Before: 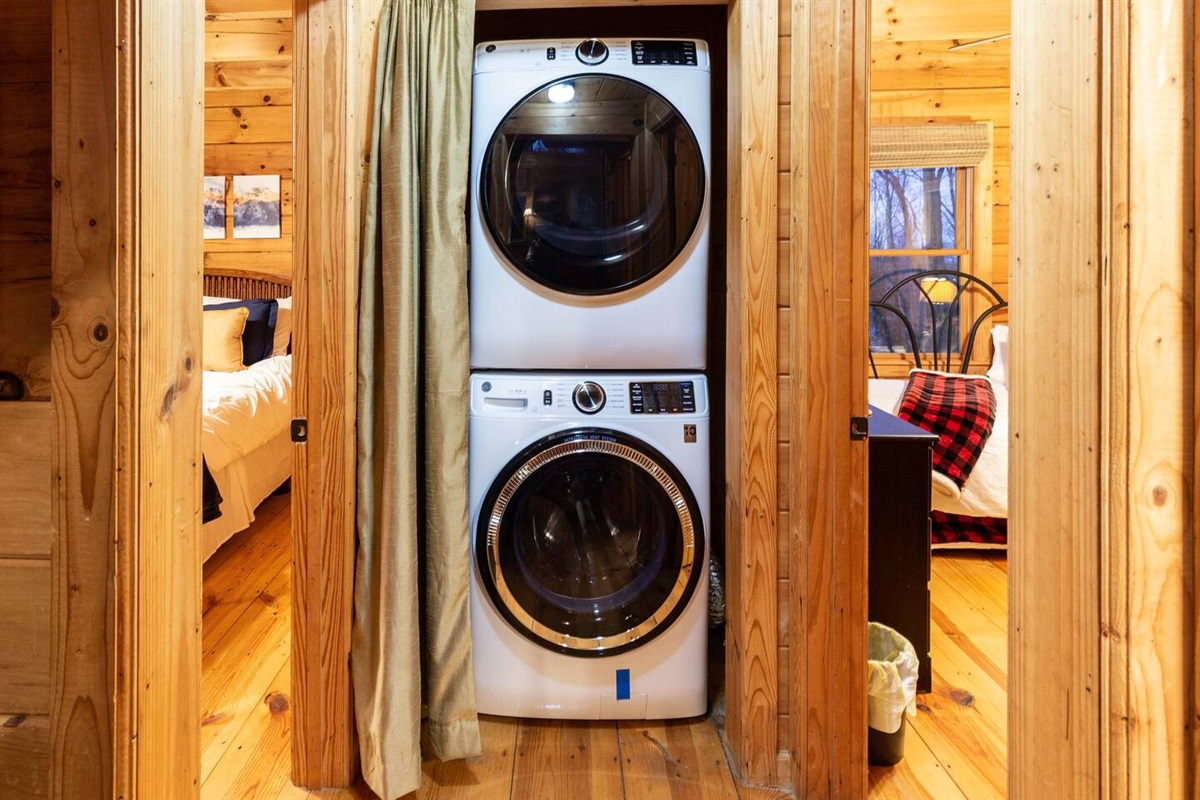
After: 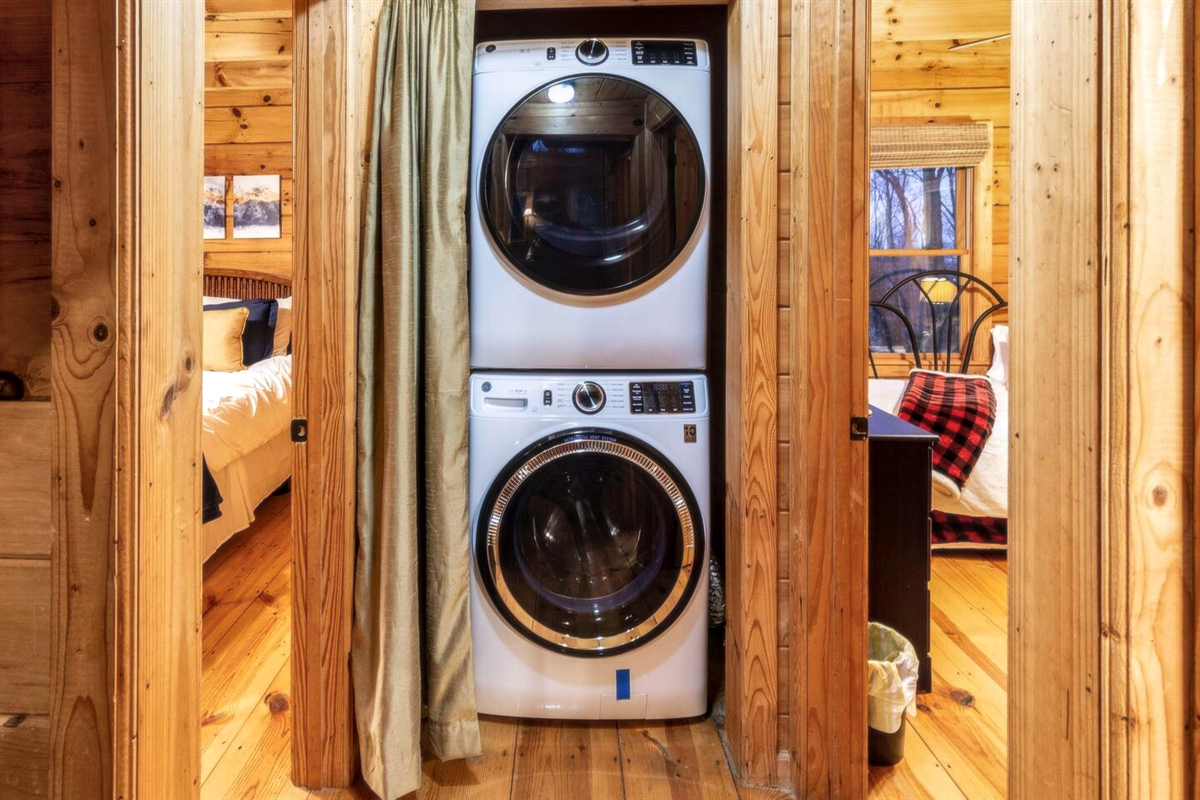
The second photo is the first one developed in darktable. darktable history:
exposure: compensate highlight preservation false
local contrast: on, module defaults
soften: size 10%, saturation 50%, brightness 0.2 EV, mix 10%
white balance: red 1.004, blue 1.024
shadows and highlights: soften with gaussian
